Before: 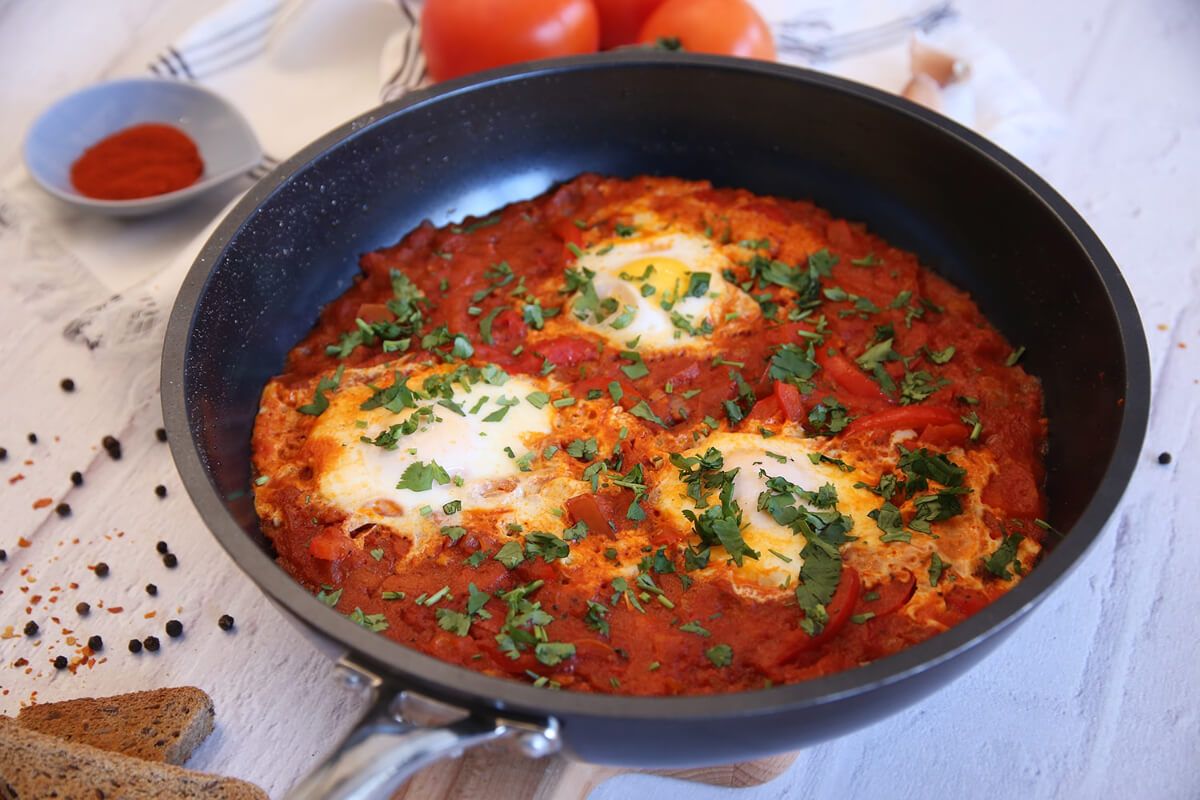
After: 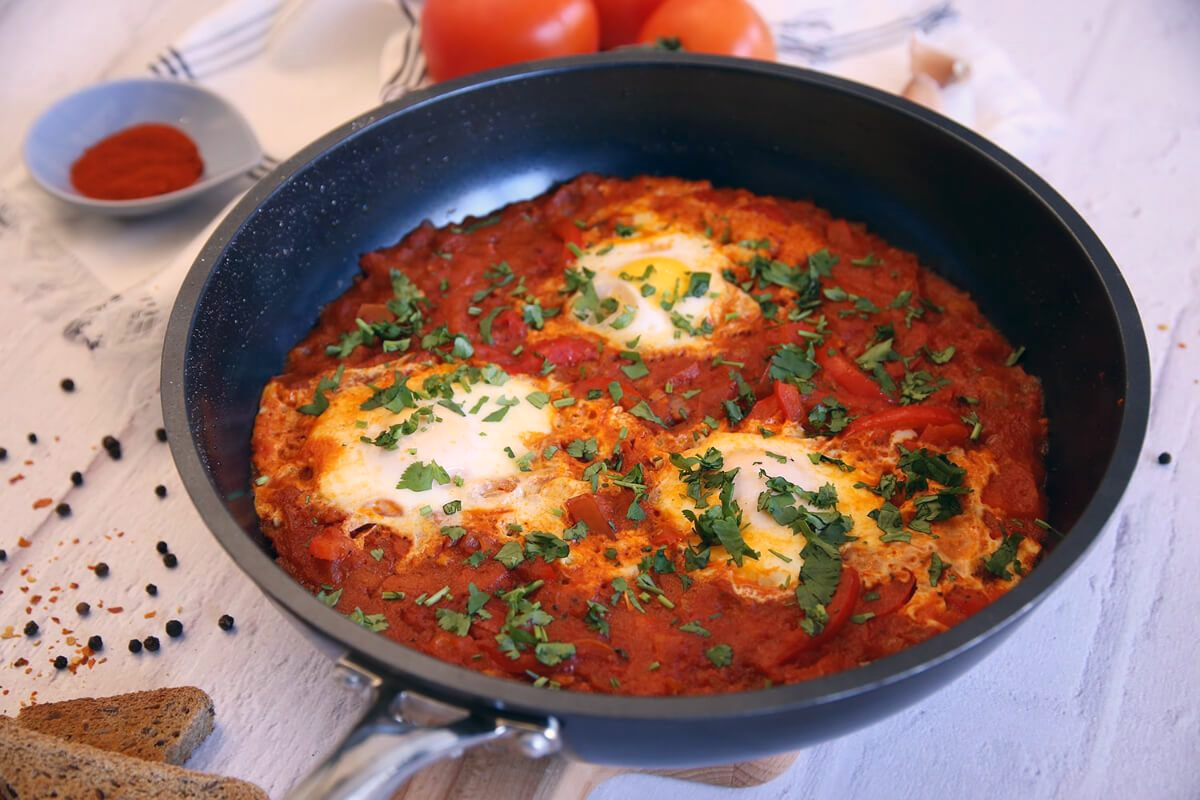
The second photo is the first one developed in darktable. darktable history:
color correction: highlights a* 5.42, highlights b* 5.3, shadows a* -4.56, shadows b* -5.17
